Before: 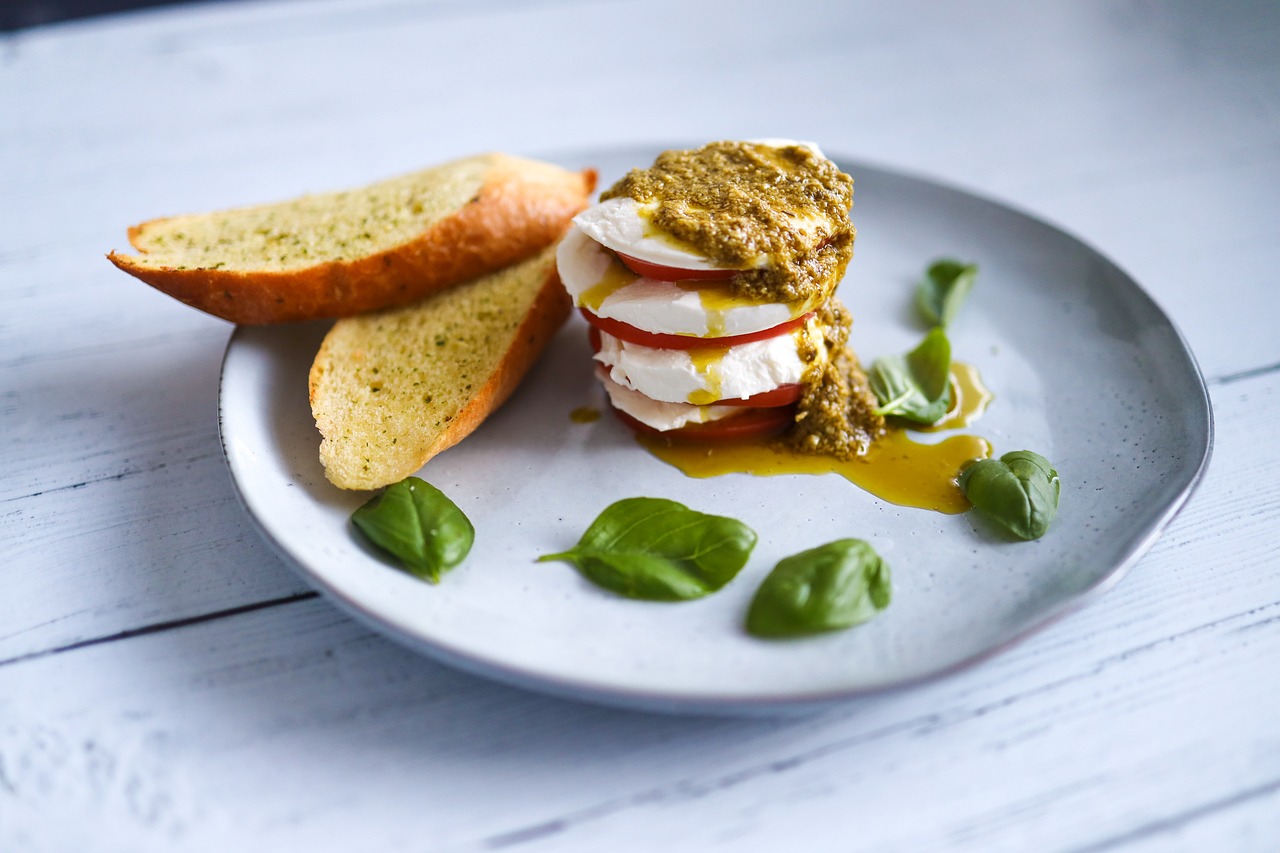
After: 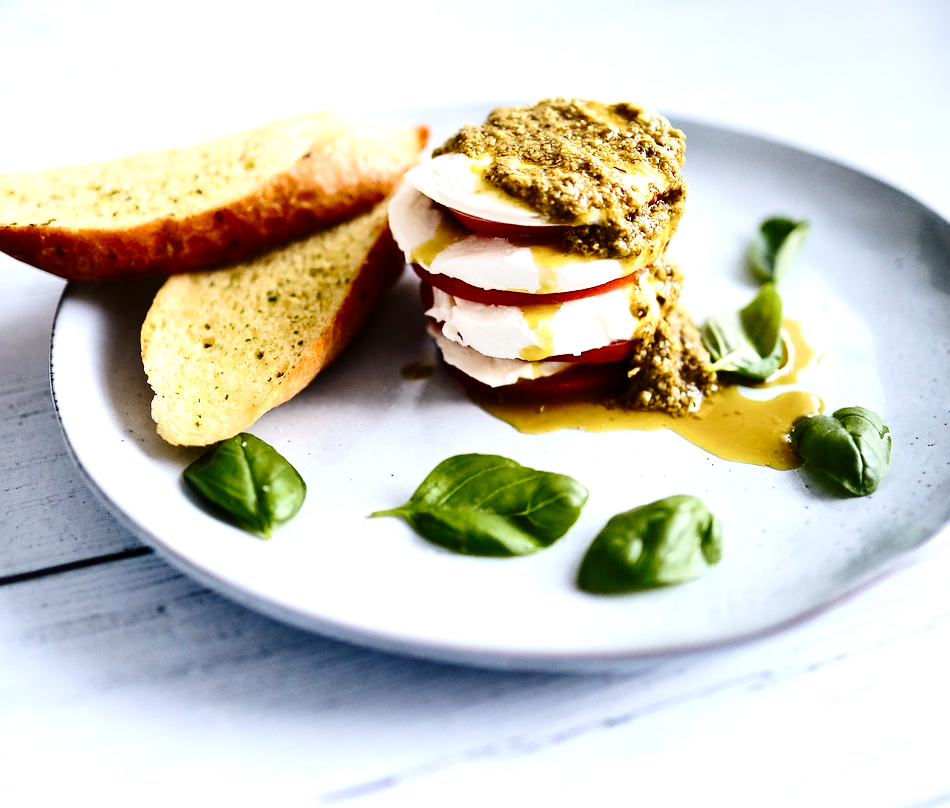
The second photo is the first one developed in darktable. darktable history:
contrast brightness saturation: contrast 0.22
tone curve: curves: ch0 [(0, 0) (0.003, 0.001) (0.011, 0.004) (0.025, 0.013) (0.044, 0.022) (0.069, 0.035) (0.1, 0.053) (0.136, 0.088) (0.177, 0.149) (0.224, 0.213) (0.277, 0.293) (0.335, 0.381) (0.399, 0.463) (0.468, 0.546) (0.543, 0.616) (0.623, 0.693) (0.709, 0.766) (0.801, 0.843) (0.898, 0.921) (1, 1)], preserve colors none
crop and rotate: left 13.15%, top 5.251%, right 12.609%
tone equalizer: -8 EV -0.75 EV, -7 EV -0.7 EV, -6 EV -0.6 EV, -5 EV -0.4 EV, -3 EV 0.4 EV, -2 EV 0.6 EV, -1 EV 0.7 EV, +0 EV 0.75 EV, edges refinement/feathering 500, mask exposure compensation -1.57 EV, preserve details no
local contrast: mode bilateral grid, contrast 20, coarseness 50, detail 120%, midtone range 0.2
